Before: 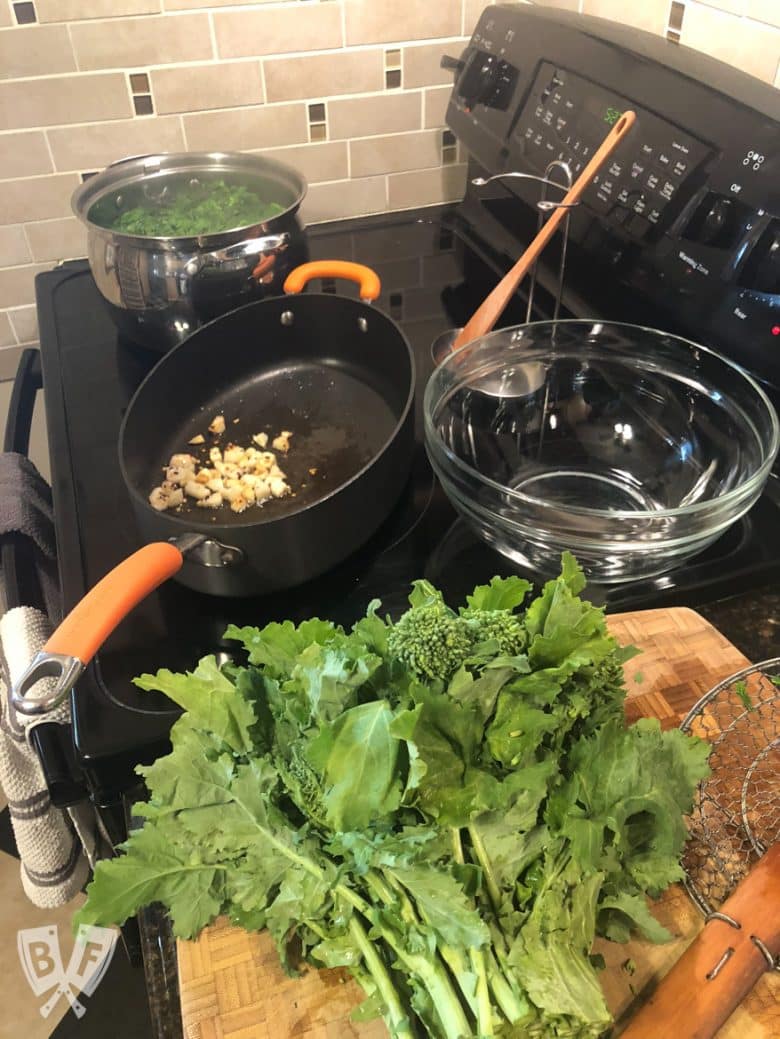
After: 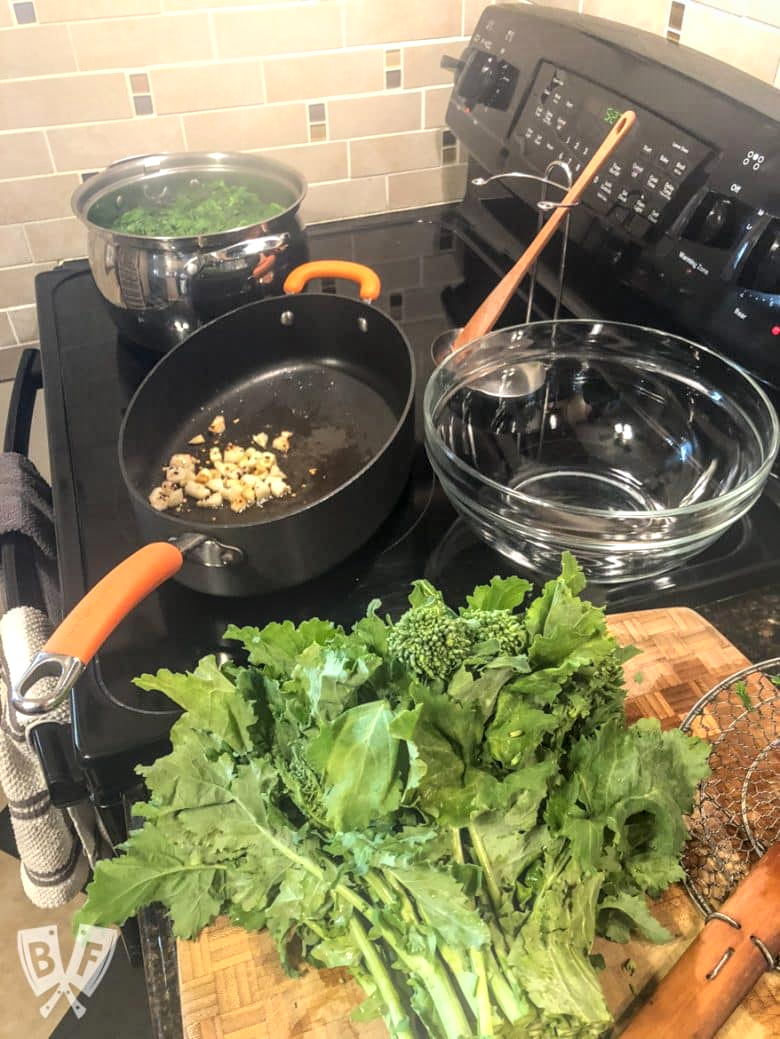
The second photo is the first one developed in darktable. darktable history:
bloom: on, module defaults
rotate and perspective: crop left 0, crop top 0
local contrast: highlights 25%, detail 150%
contrast equalizer: octaves 7, y [[0.6 ×6], [0.55 ×6], [0 ×6], [0 ×6], [0 ×6]], mix 0.15
white balance: red 1, blue 1
